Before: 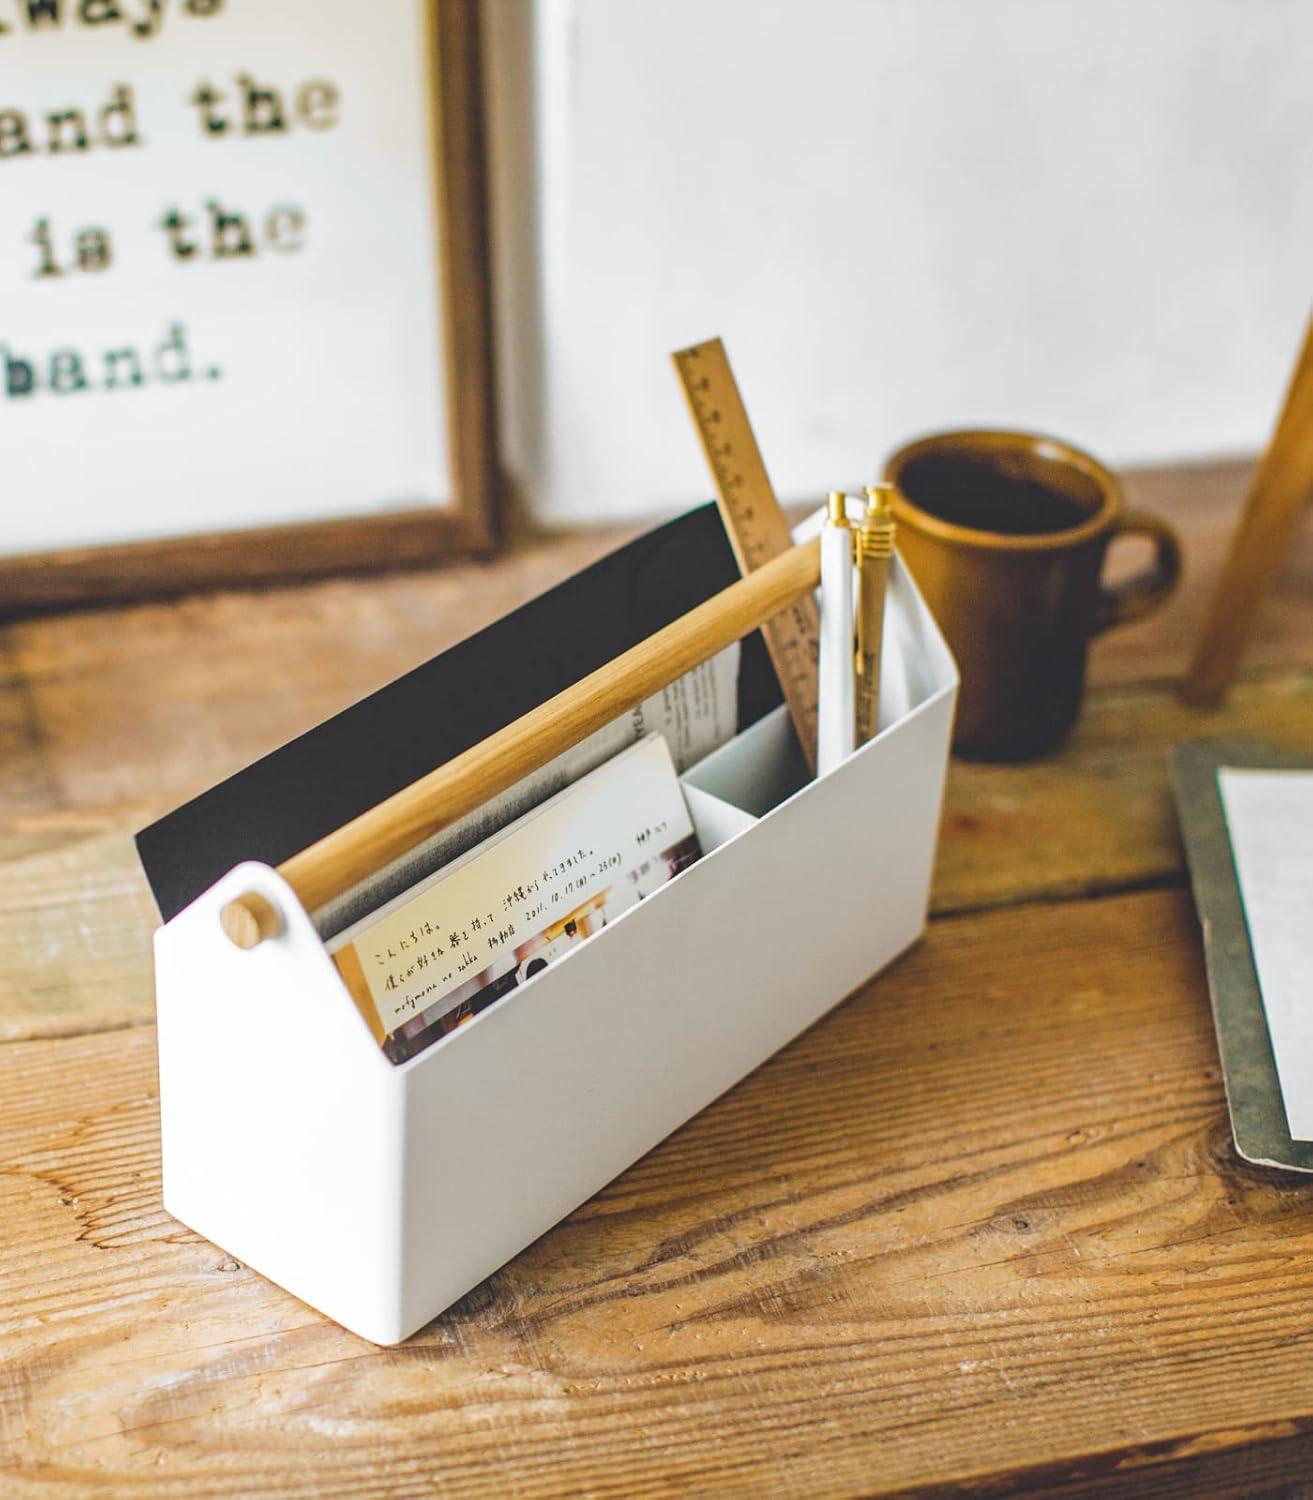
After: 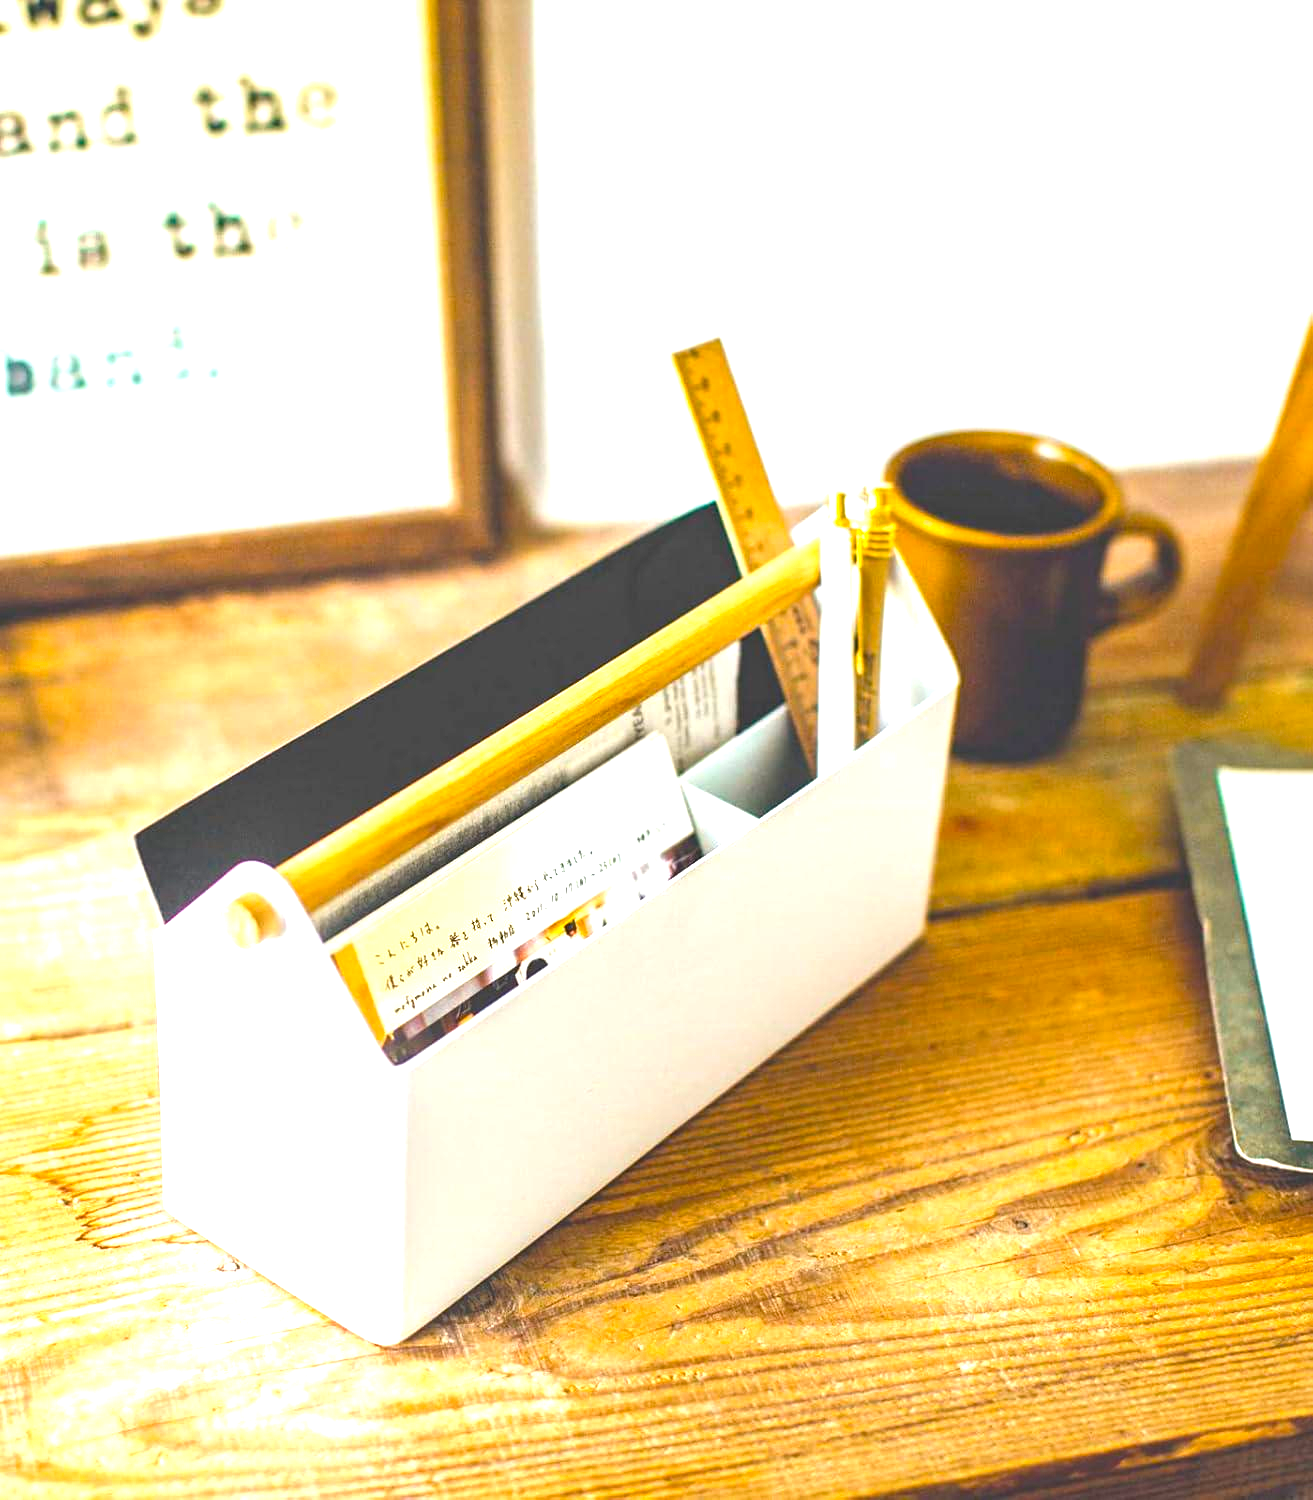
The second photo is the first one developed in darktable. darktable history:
color balance rgb: perceptual saturation grading › global saturation 19.951%, perceptual brilliance grading › global brilliance 18.262%, global vibrance 20%
exposure: exposure 0.549 EV, compensate exposure bias true, compensate highlight preservation false
